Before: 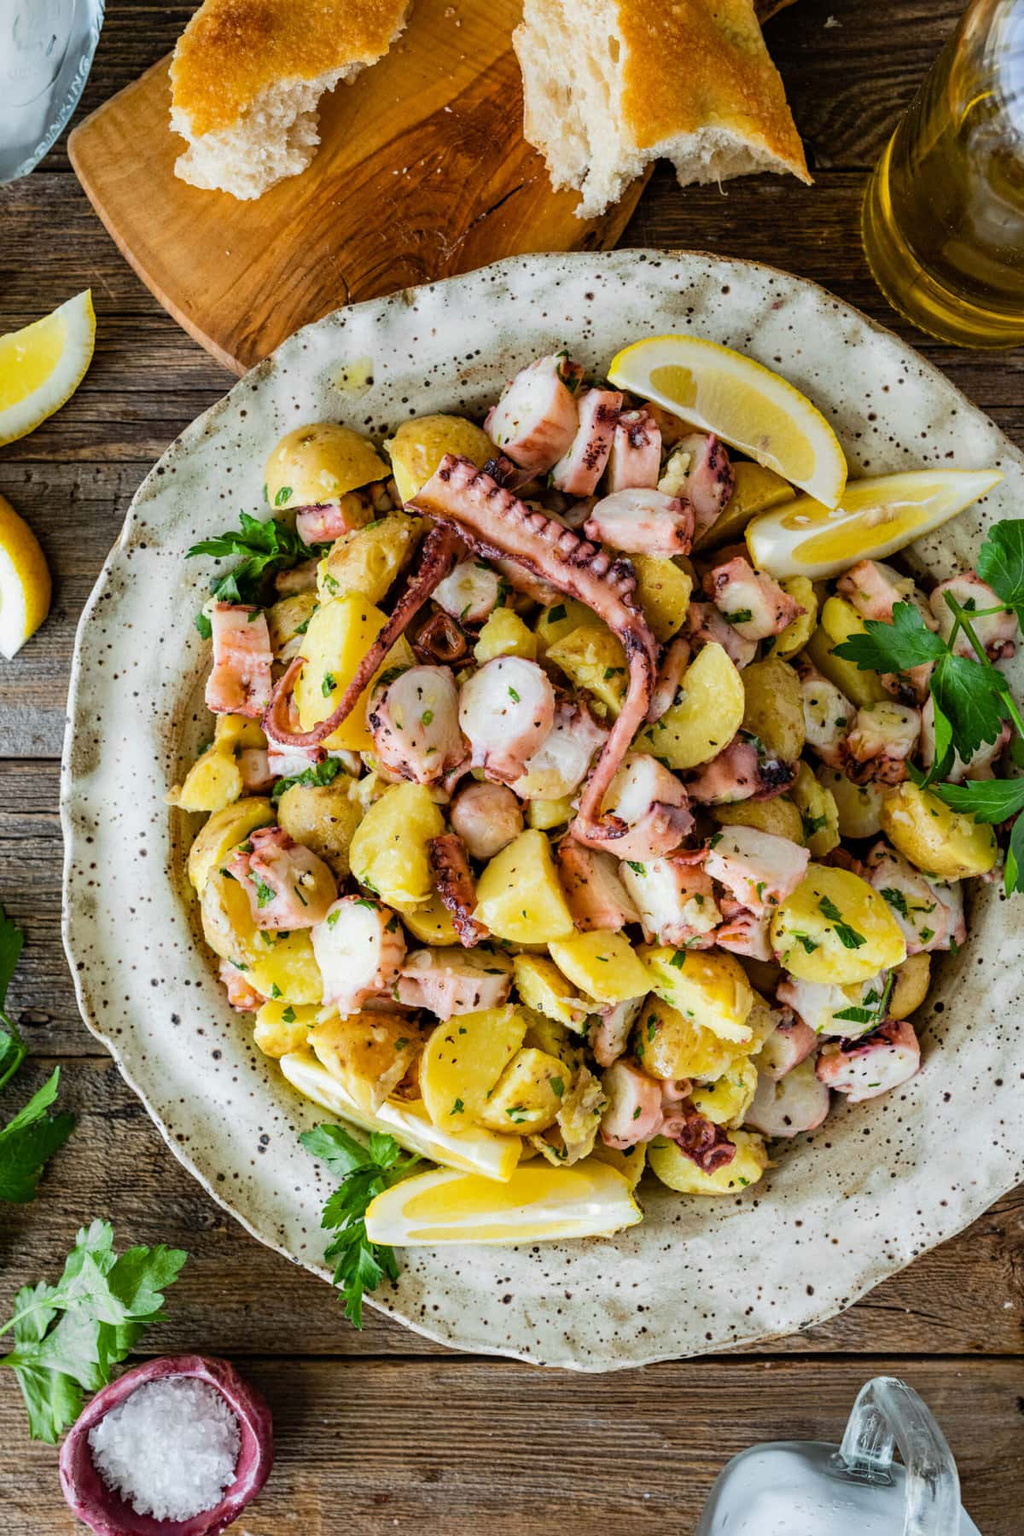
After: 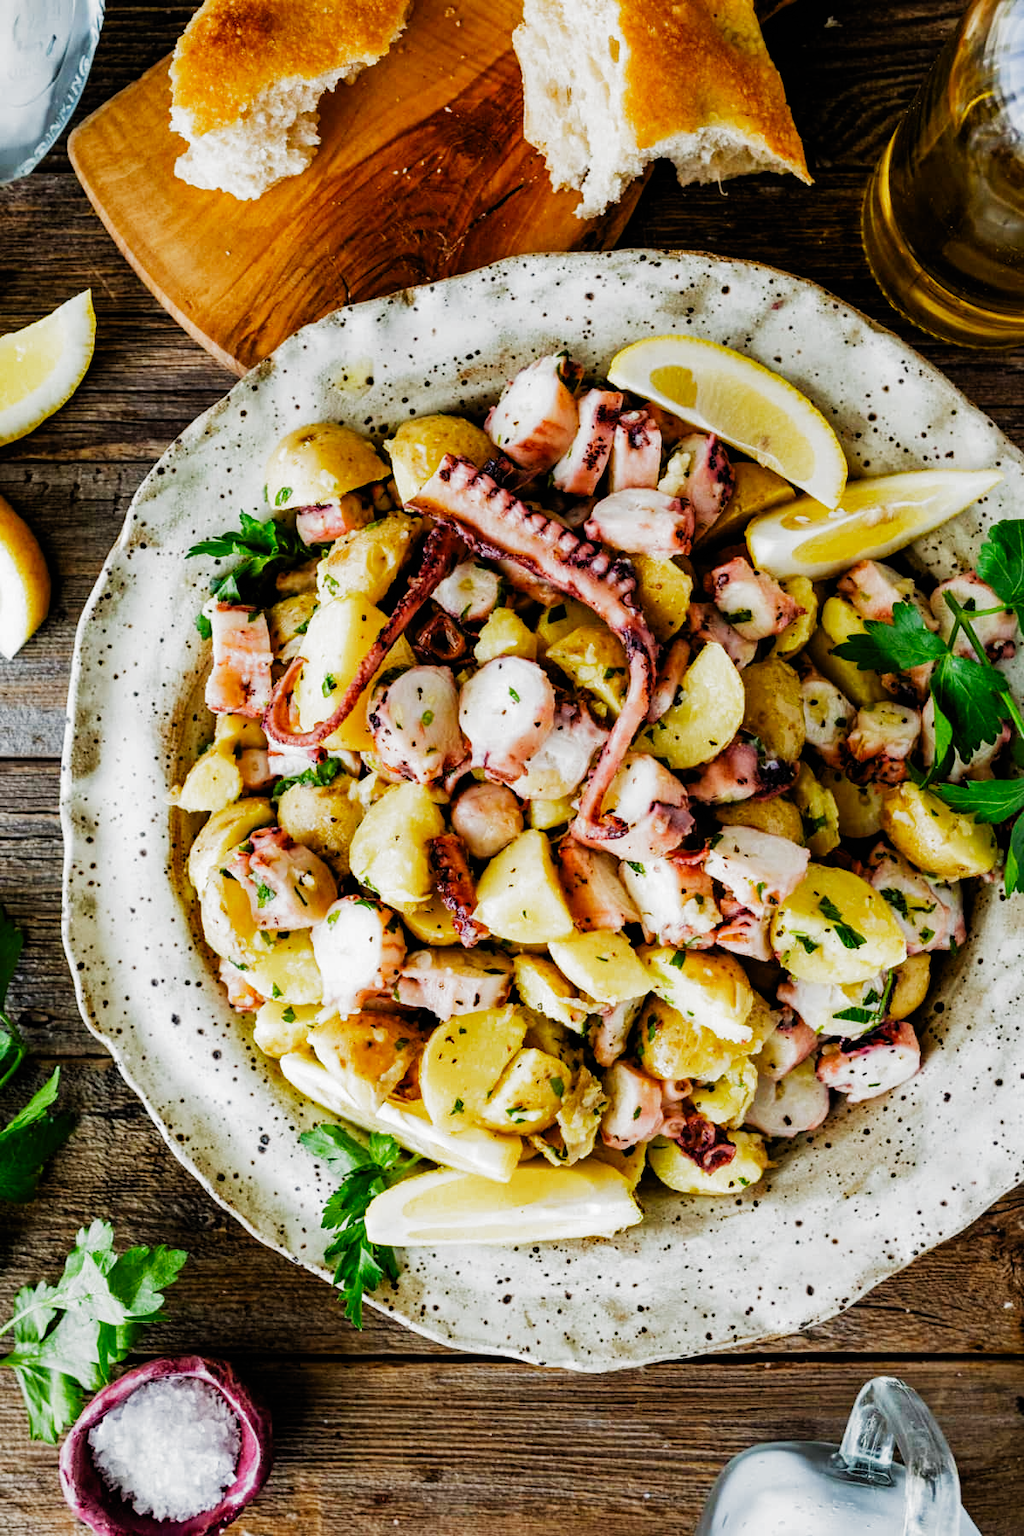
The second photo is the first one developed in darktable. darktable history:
filmic rgb: black relative exposure -6.43 EV, white relative exposure 2.43 EV, threshold 3 EV, hardness 5.27, latitude 0.1%, contrast 1.425, highlights saturation mix 2%, preserve chrominance no, color science v5 (2021), contrast in shadows safe, contrast in highlights safe, enable highlight reconstruction true
